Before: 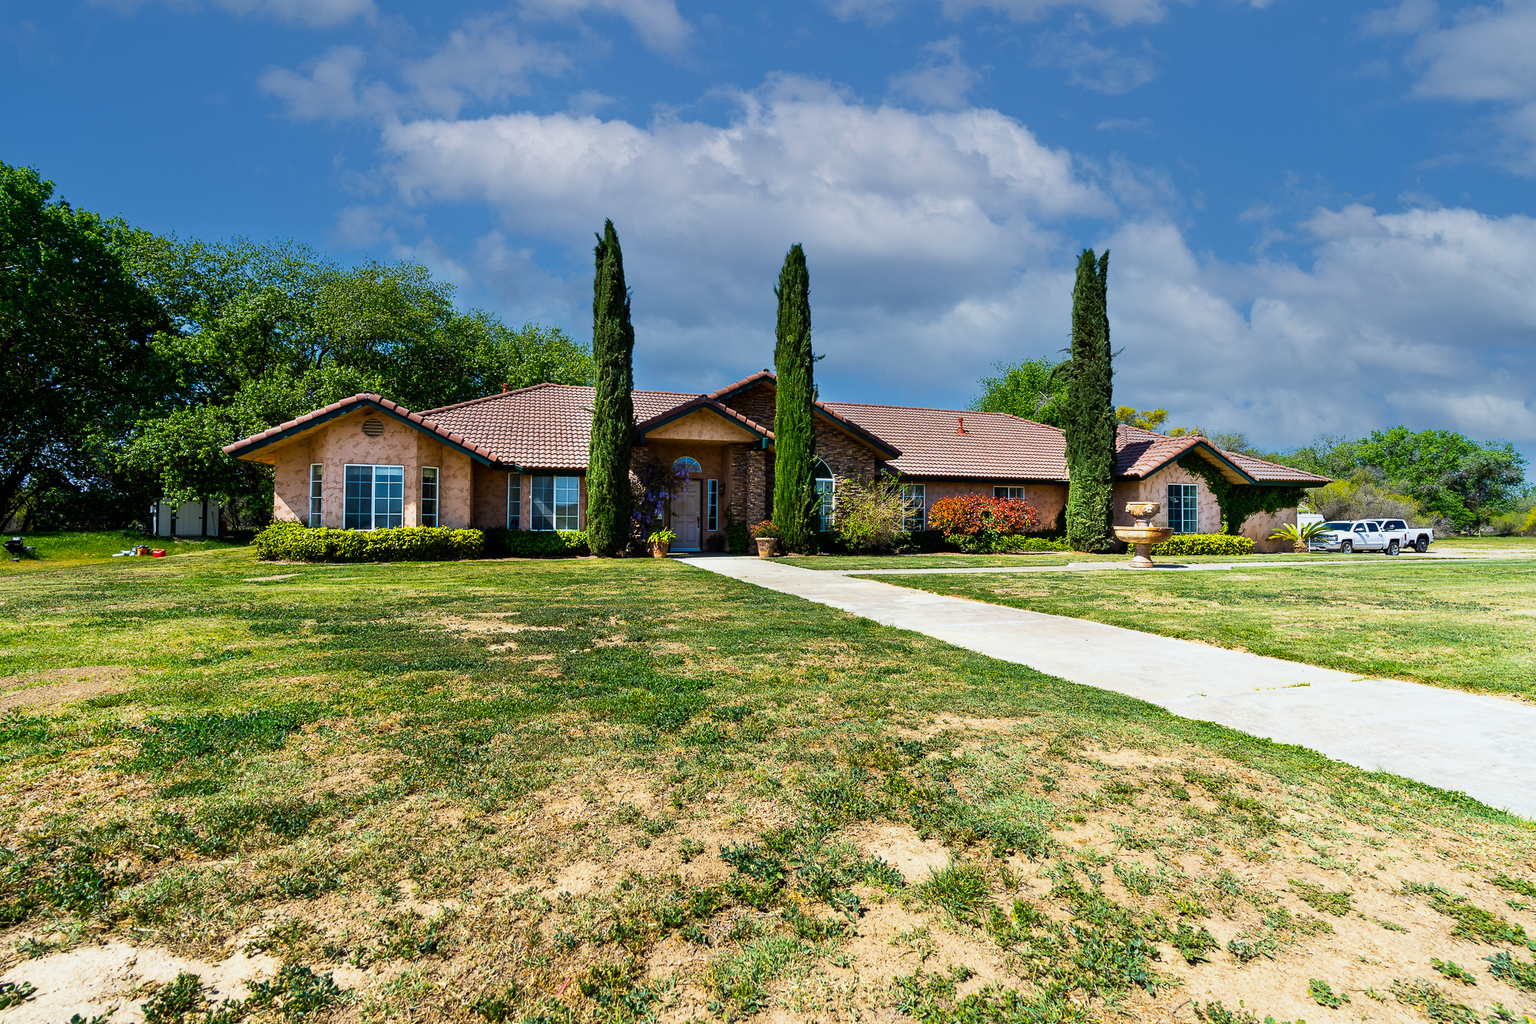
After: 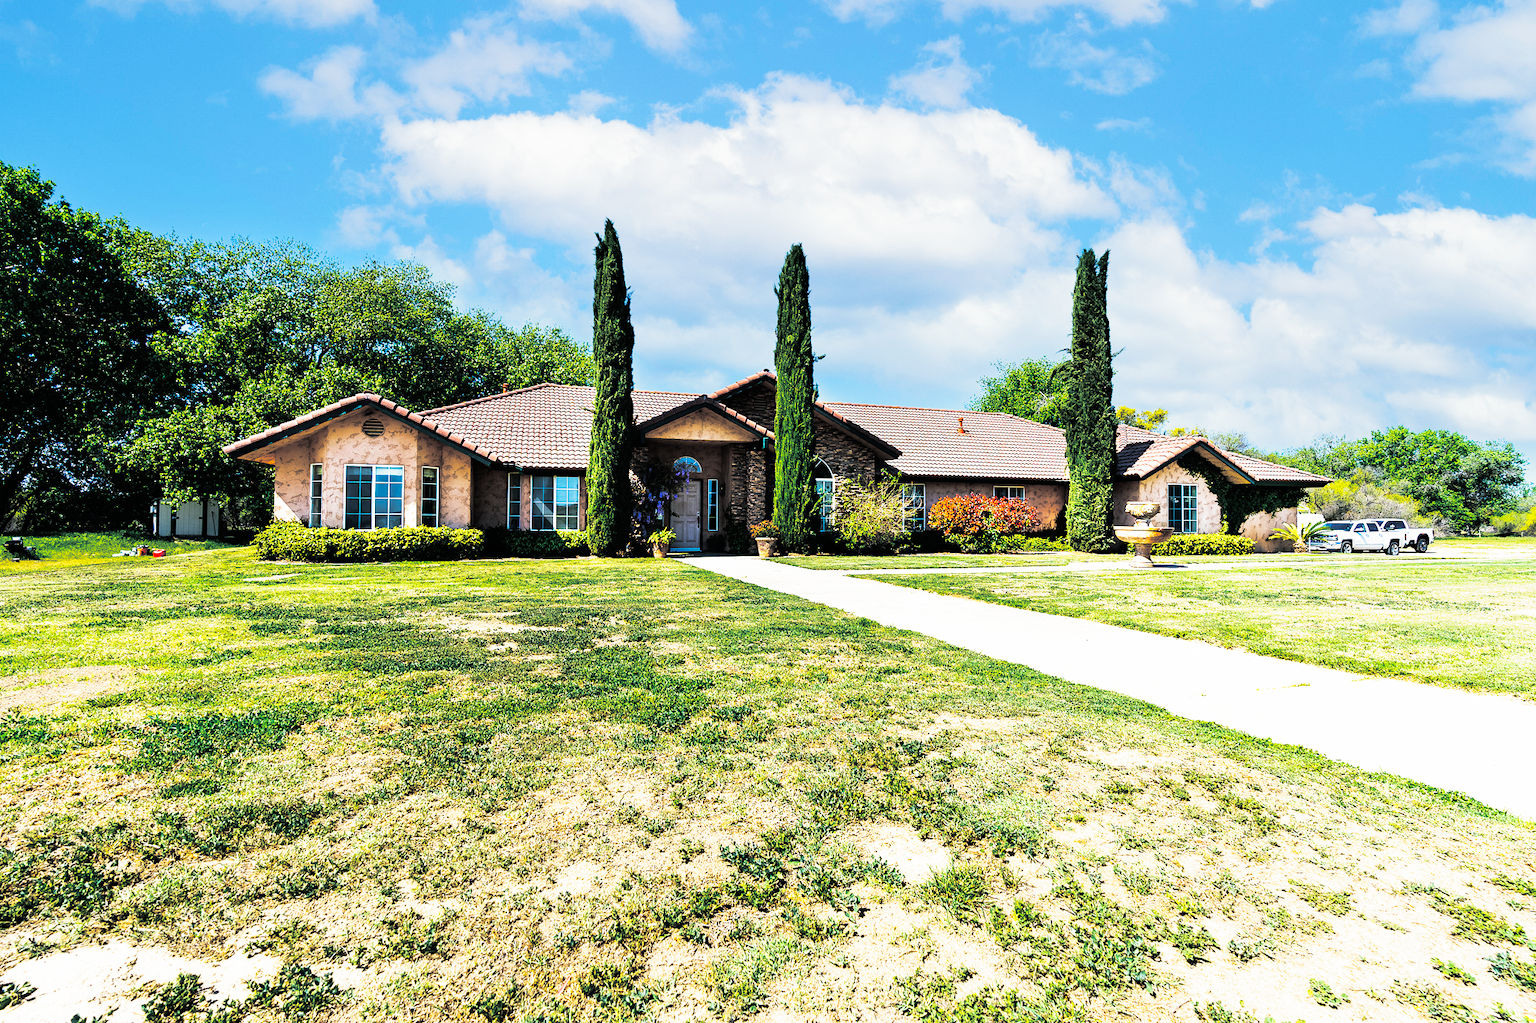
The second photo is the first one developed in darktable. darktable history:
split-toning: shadows › hue 201.6°, shadows › saturation 0.16, highlights › hue 50.4°, highlights › saturation 0.2, balance -49.9
base curve: curves: ch0 [(0, 0) (0.007, 0.004) (0.027, 0.03) (0.046, 0.07) (0.207, 0.54) (0.442, 0.872) (0.673, 0.972) (1, 1)], preserve colors none
